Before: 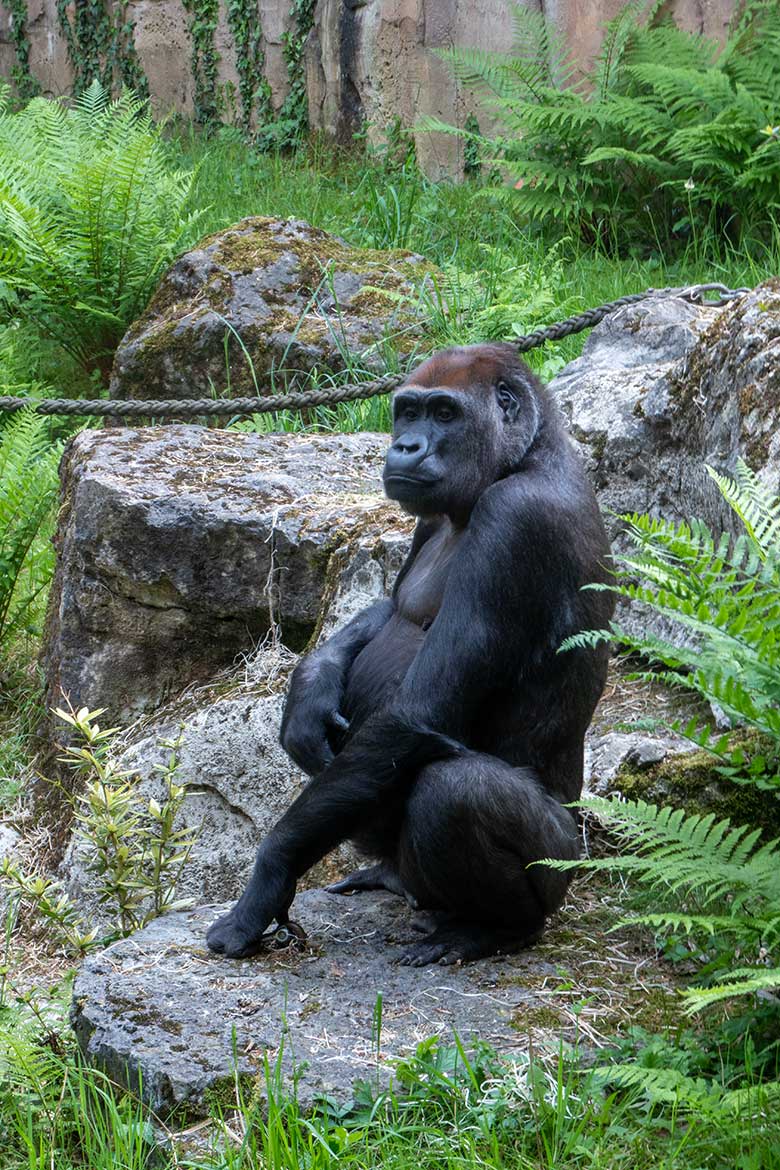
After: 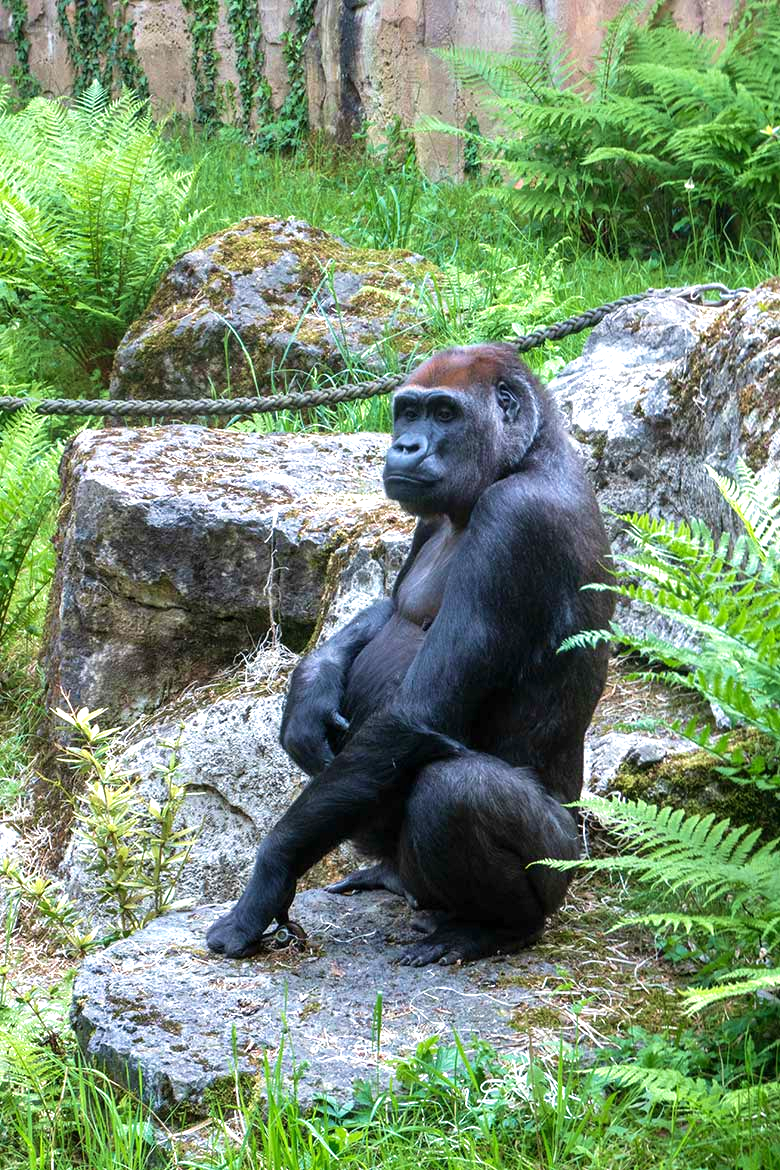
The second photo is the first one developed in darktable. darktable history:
exposure: black level correction 0, exposure 0.702 EV, compensate highlight preservation false
velvia: on, module defaults
